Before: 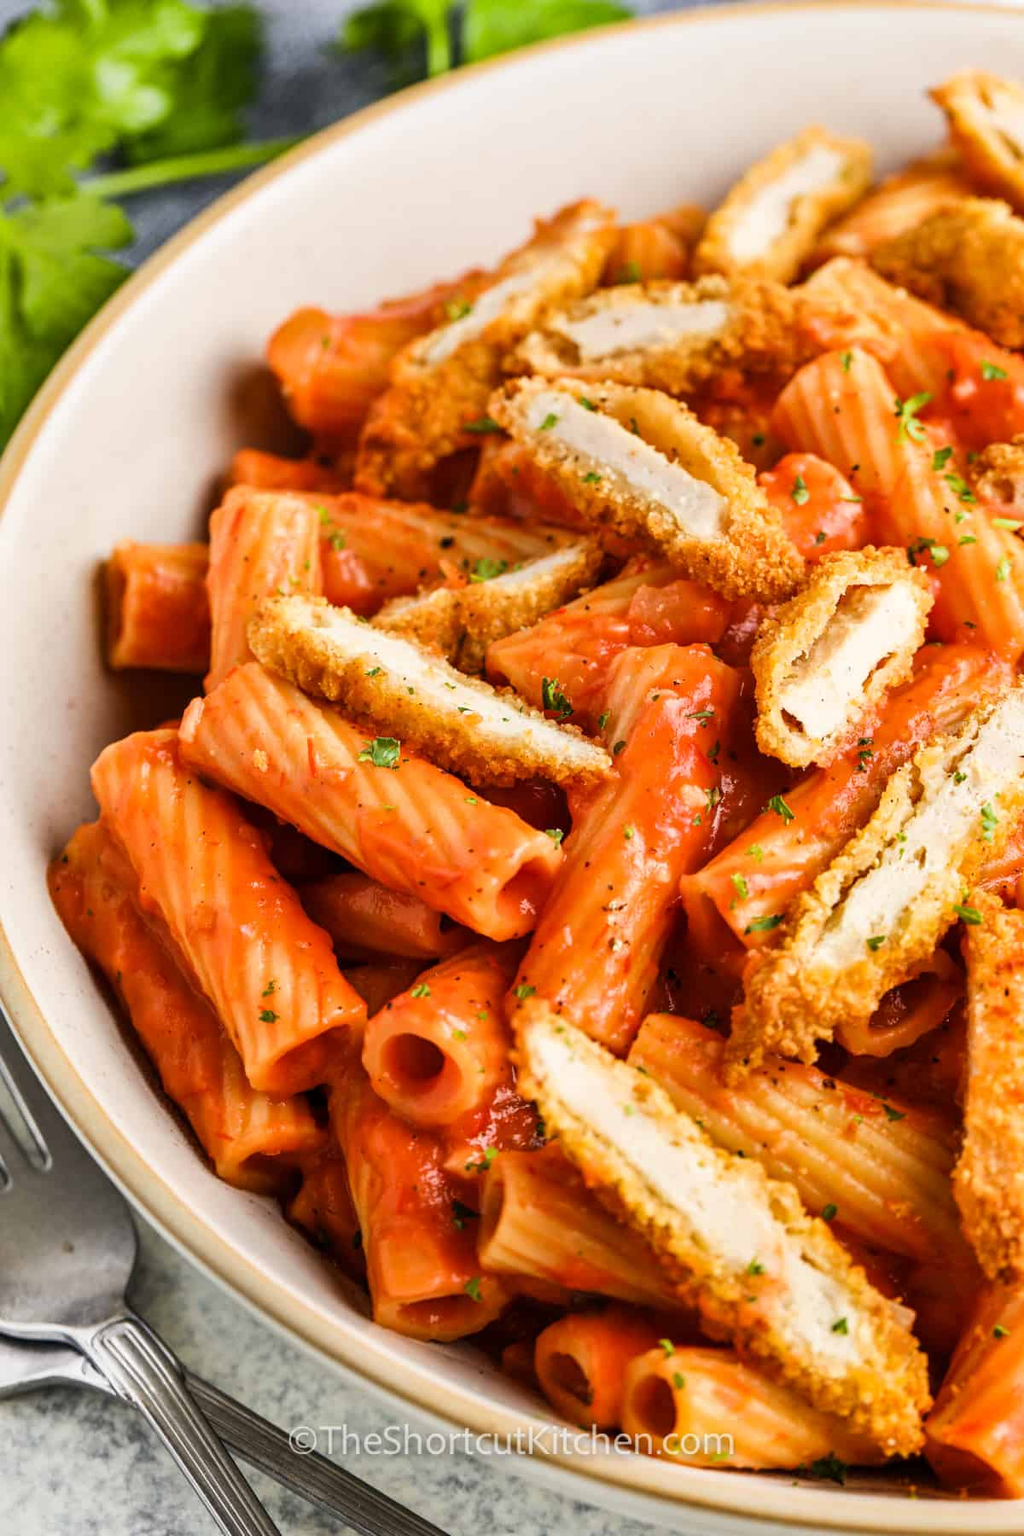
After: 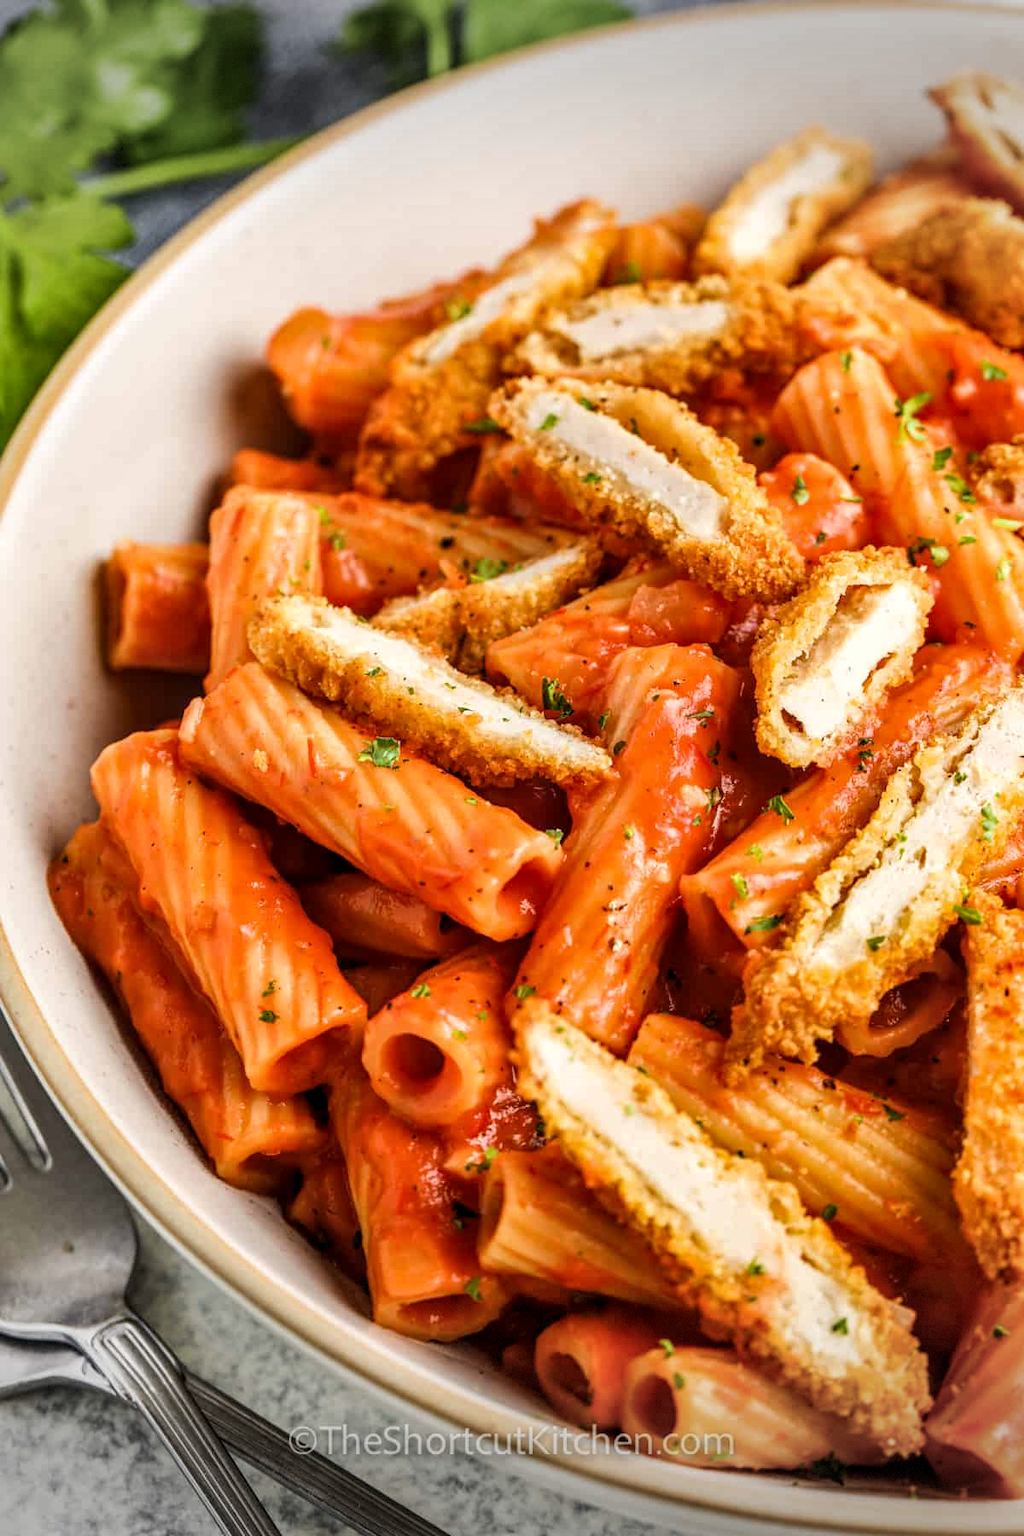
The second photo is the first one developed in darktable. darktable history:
local contrast: on, module defaults
vignetting: fall-off start 100%, brightness -0.406, saturation -0.3, width/height ratio 1.324, dithering 8-bit output, unbound false
